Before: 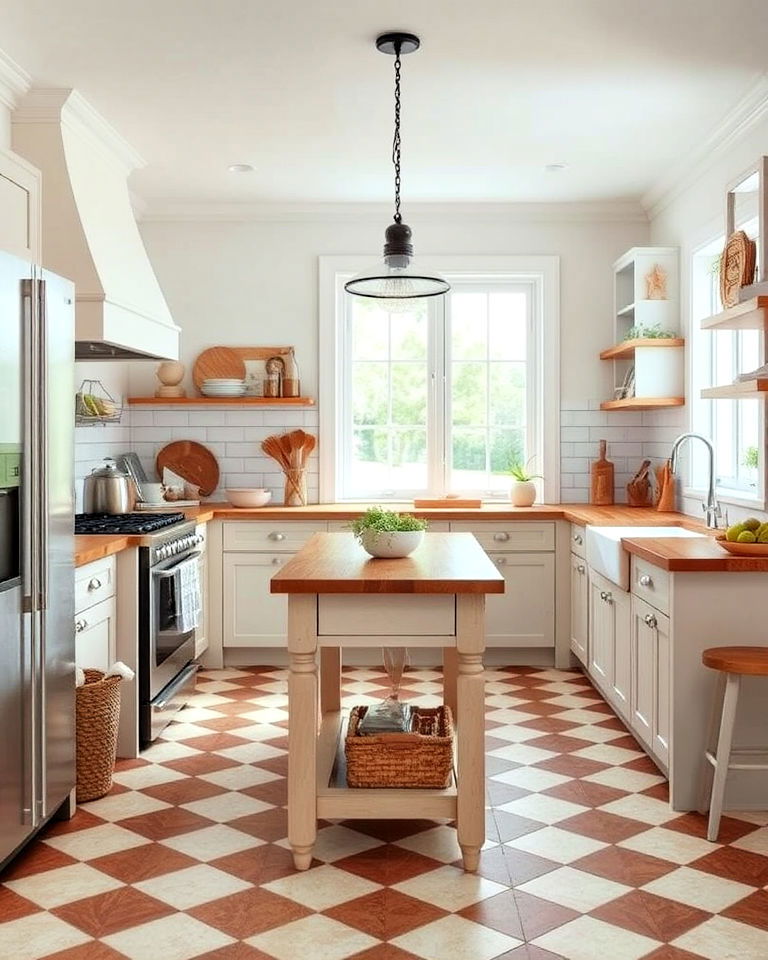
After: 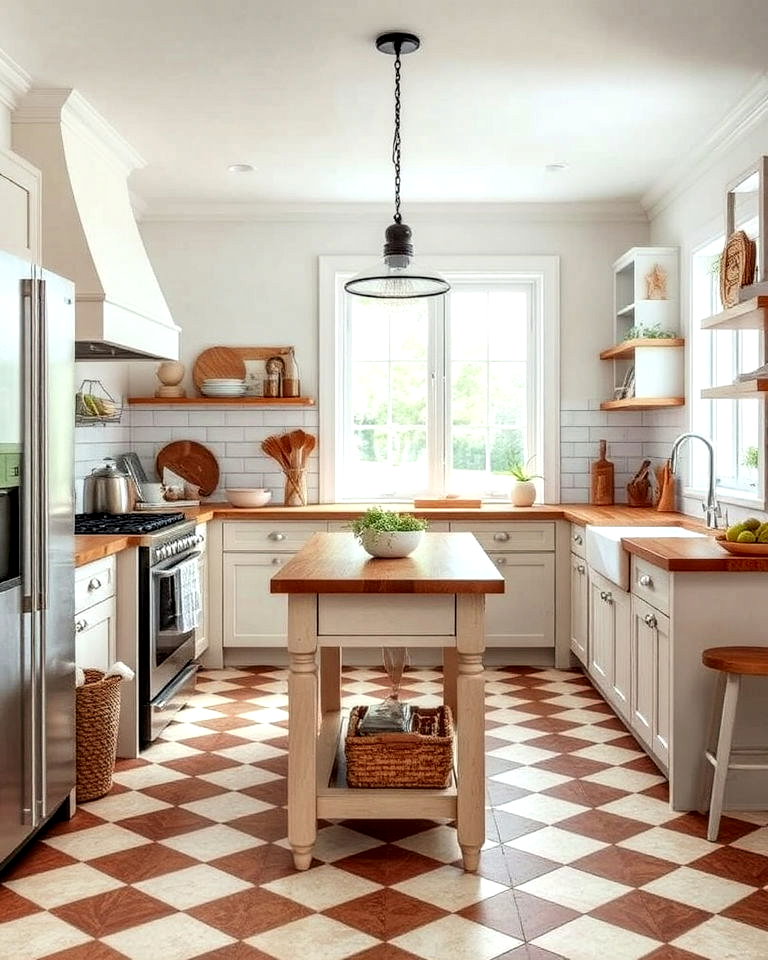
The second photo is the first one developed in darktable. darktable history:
contrast equalizer: octaves 7, y [[0.6 ×6], [0.55 ×6], [0 ×6], [0 ×6], [0 ×6]], mix -0.318
local contrast: detail 160%
